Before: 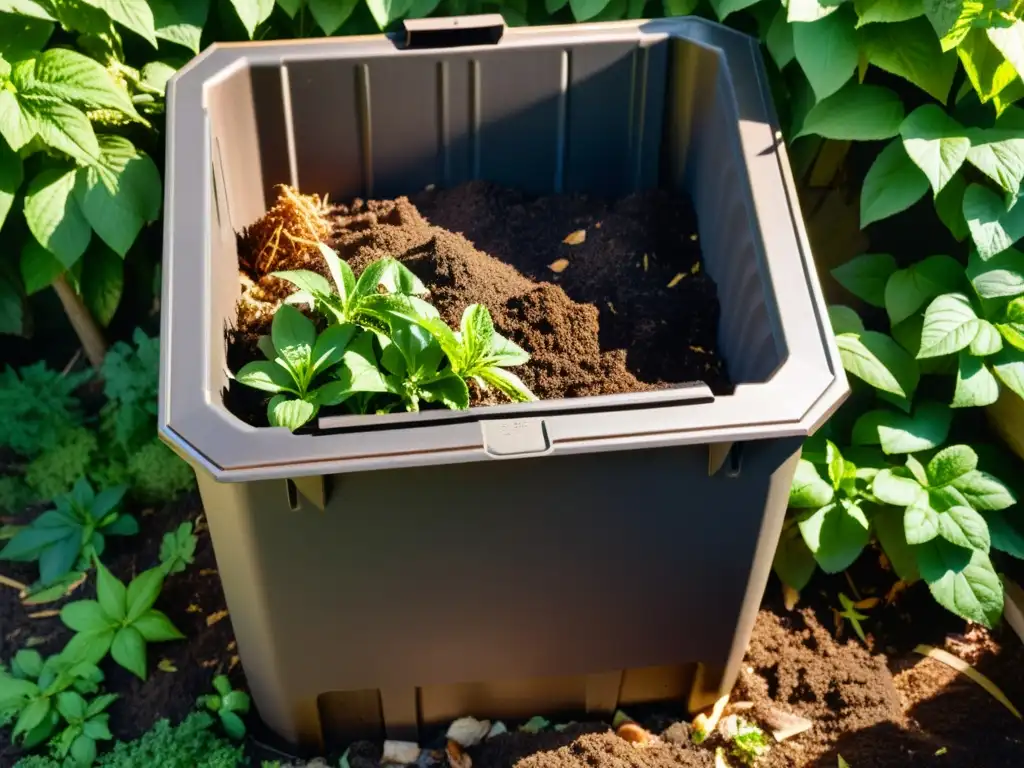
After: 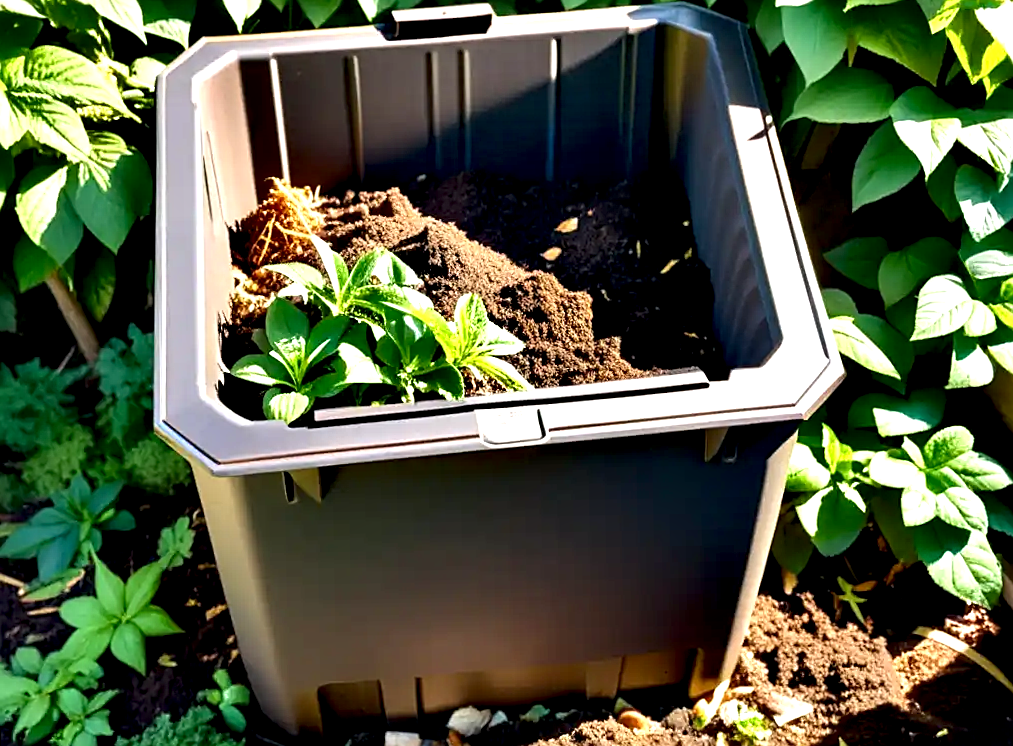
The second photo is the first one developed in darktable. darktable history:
exposure: black level correction 0.002, exposure 0.15 EV, compensate highlight preservation false
contrast equalizer: octaves 7, y [[0.6 ×6], [0.55 ×6], [0 ×6], [0 ×6], [0 ×6]]
sharpen: on, module defaults
rotate and perspective: rotation -1°, crop left 0.011, crop right 0.989, crop top 0.025, crop bottom 0.975
